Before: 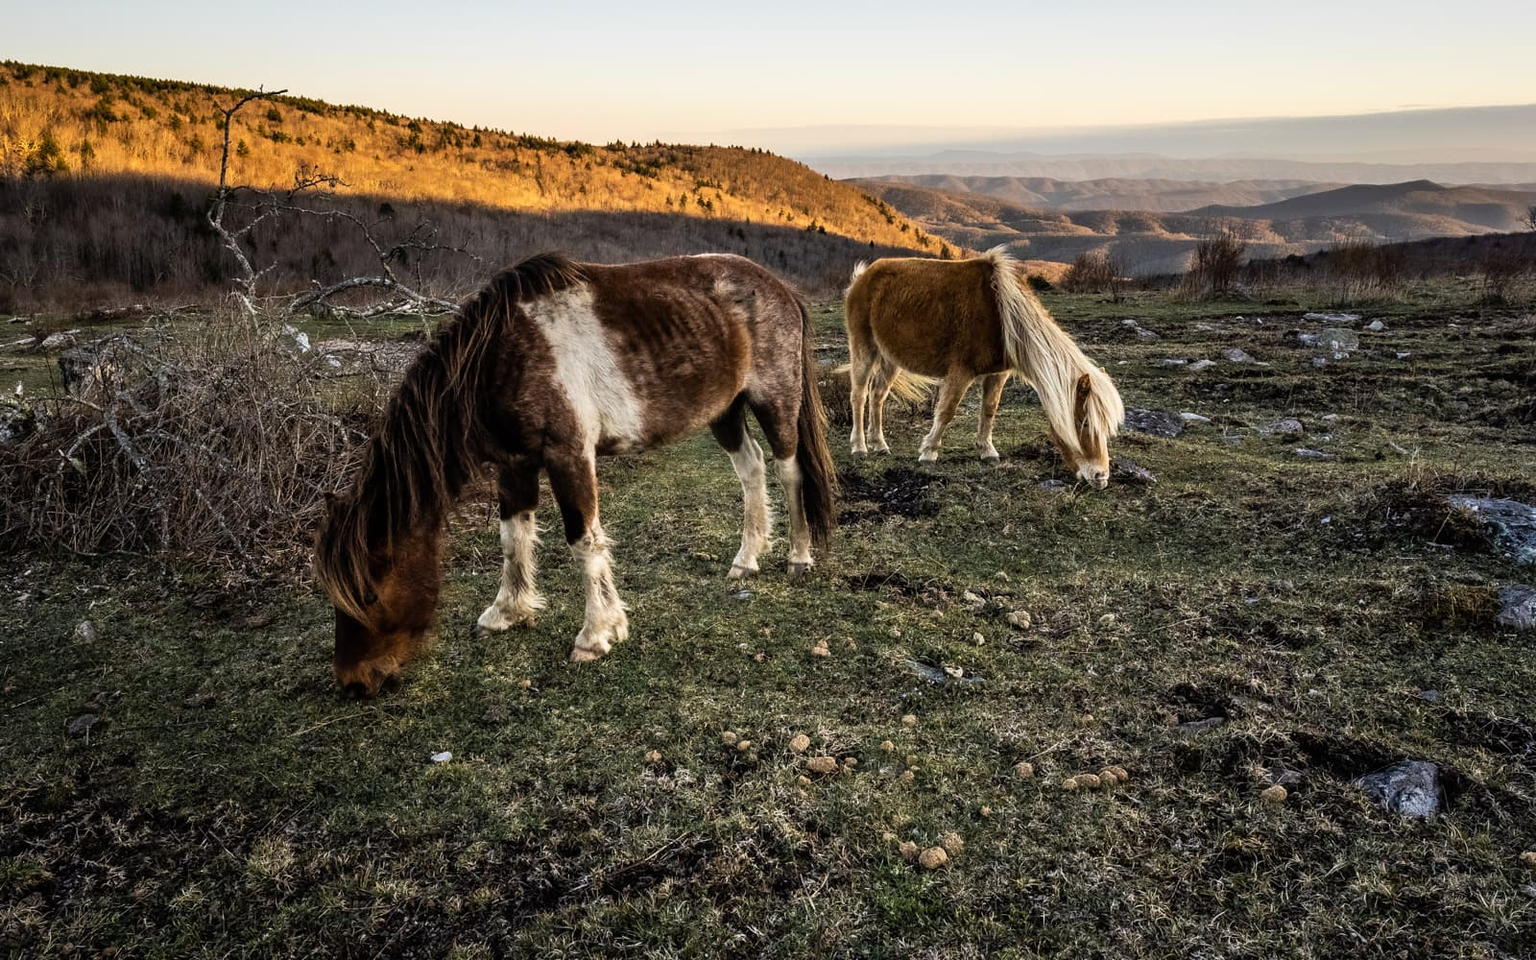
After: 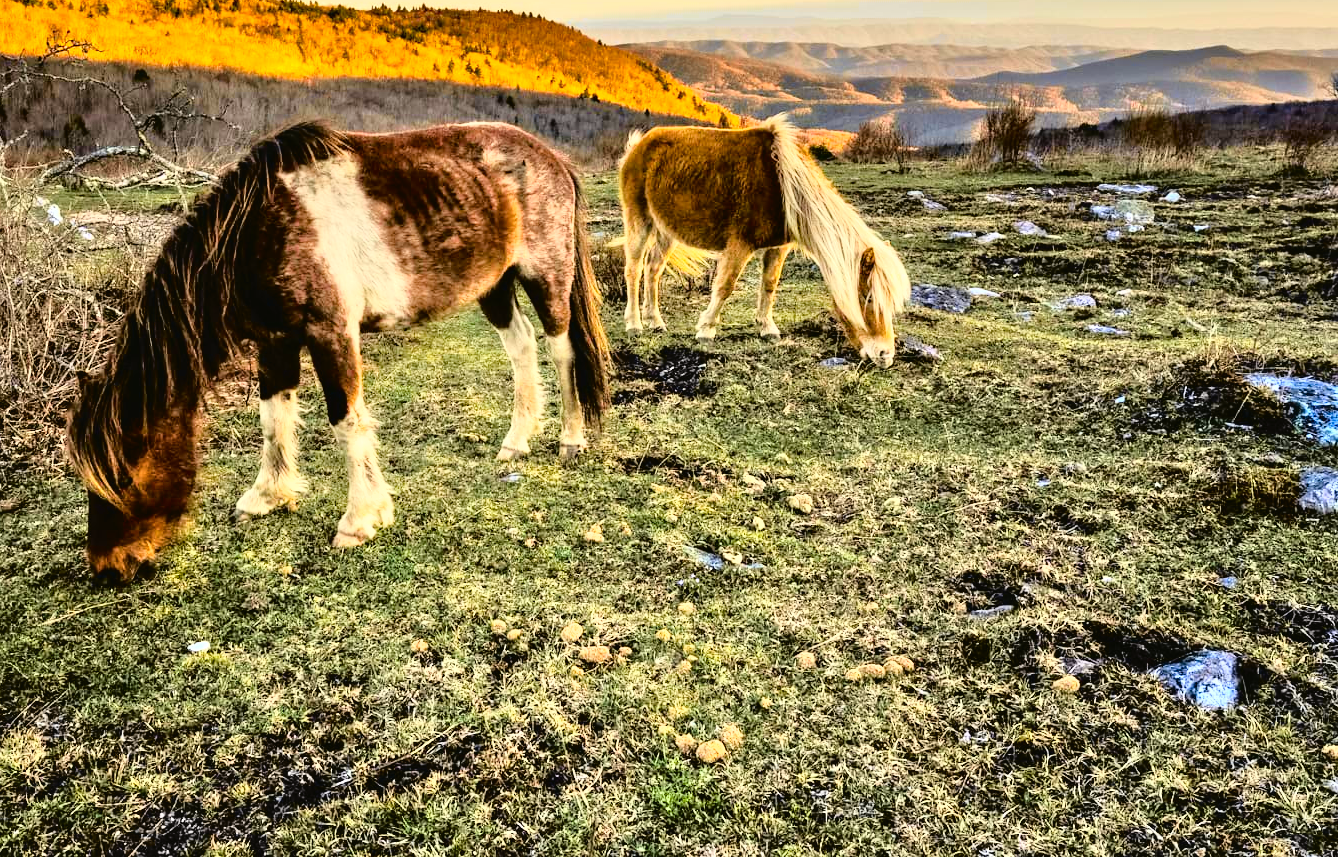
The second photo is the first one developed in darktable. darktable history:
crop: left 16.315%, top 14.246%
color balance rgb: linear chroma grading › global chroma 20%, perceptual saturation grading › global saturation 25%, perceptual brilliance grading › global brilliance 20%, global vibrance 20%
tone curve: curves: ch0 [(0, 0.023) (0.087, 0.065) (0.184, 0.168) (0.45, 0.54) (0.57, 0.683) (0.706, 0.841) (0.877, 0.948) (1, 0.984)]; ch1 [(0, 0) (0.388, 0.369) (0.447, 0.447) (0.505, 0.5) (0.534, 0.528) (0.57, 0.571) (0.592, 0.602) (0.644, 0.663) (1, 1)]; ch2 [(0, 0) (0.314, 0.223) (0.427, 0.405) (0.492, 0.496) (0.524, 0.547) (0.534, 0.57) (0.583, 0.605) (0.673, 0.667) (1, 1)], color space Lab, independent channels, preserve colors none
tone equalizer: -7 EV 0.15 EV, -6 EV 0.6 EV, -5 EV 1.15 EV, -4 EV 1.33 EV, -3 EV 1.15 EV, -2 EV 0.6 EV, -1 EV 0.15 EV, mask exposure compensation -0.5 EV
graduated density: rotation -0.352°, offset 57.64
shadows and highlights: low approximation 0.01, soften with gaussian
